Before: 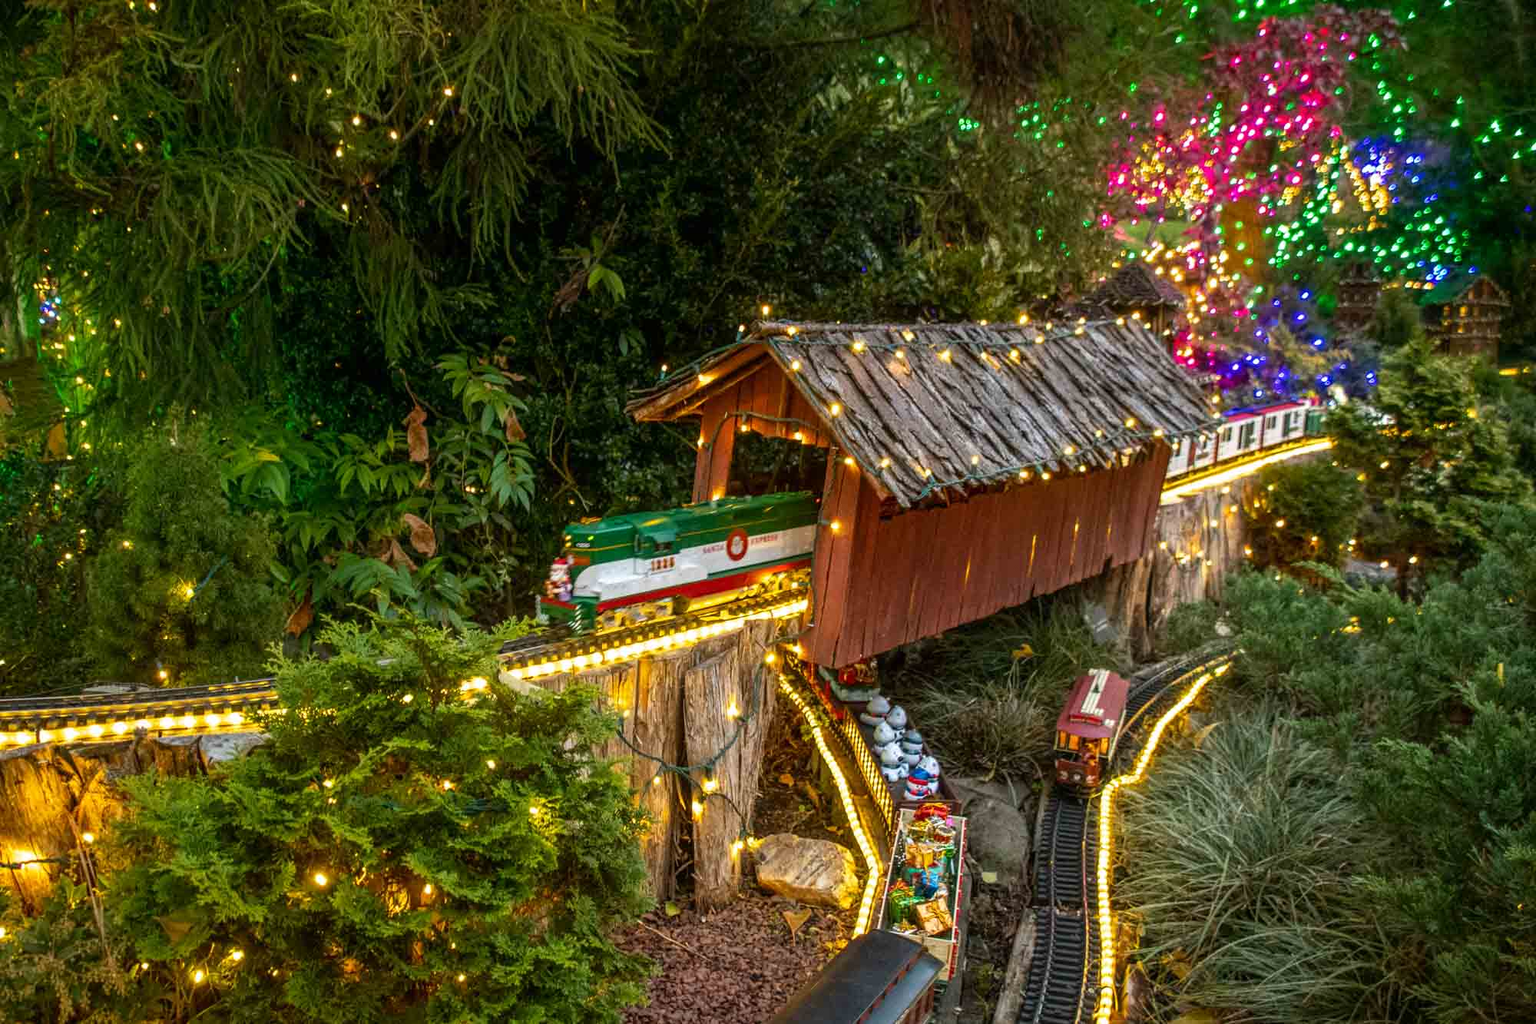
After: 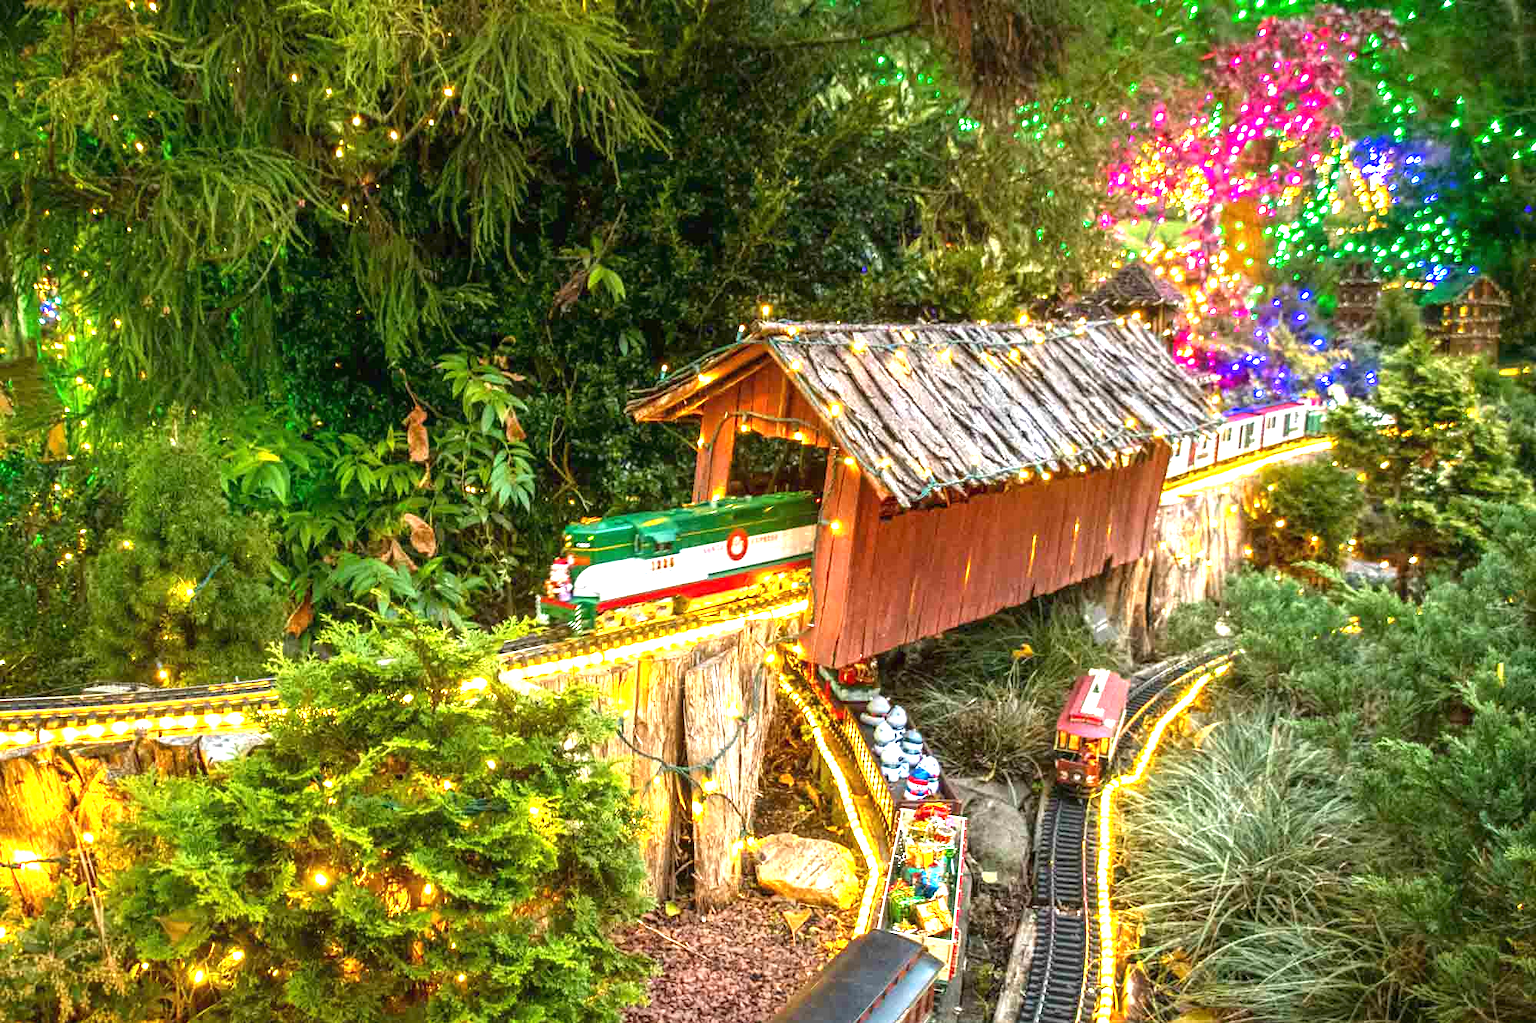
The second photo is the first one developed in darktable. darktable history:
exposure: black level correction 0, exposure 1.741 EV, compensate exposure bias true, compensate highlight preservation false
